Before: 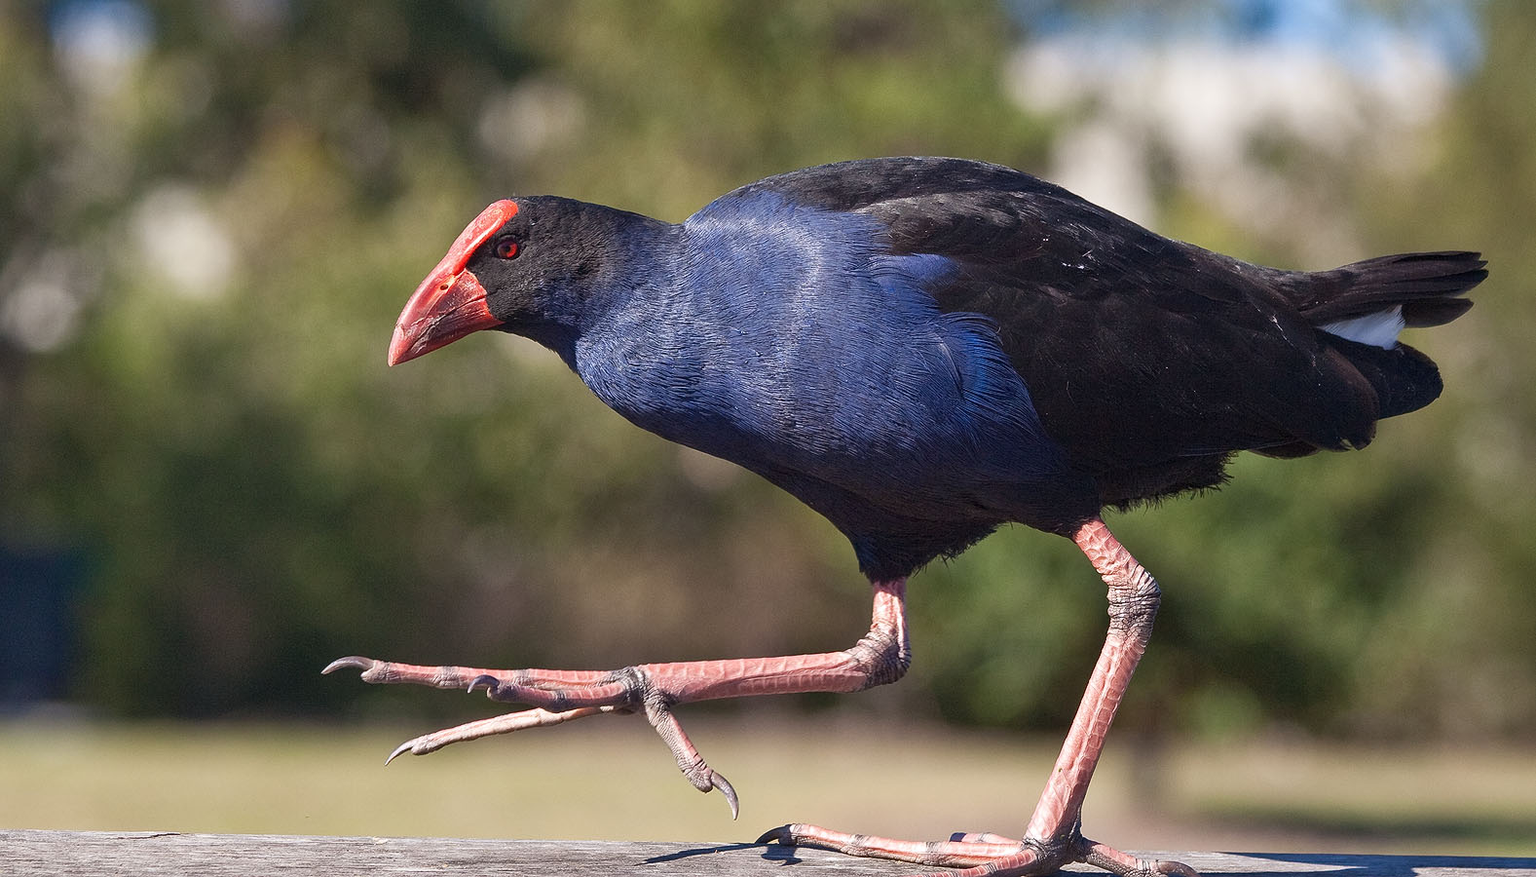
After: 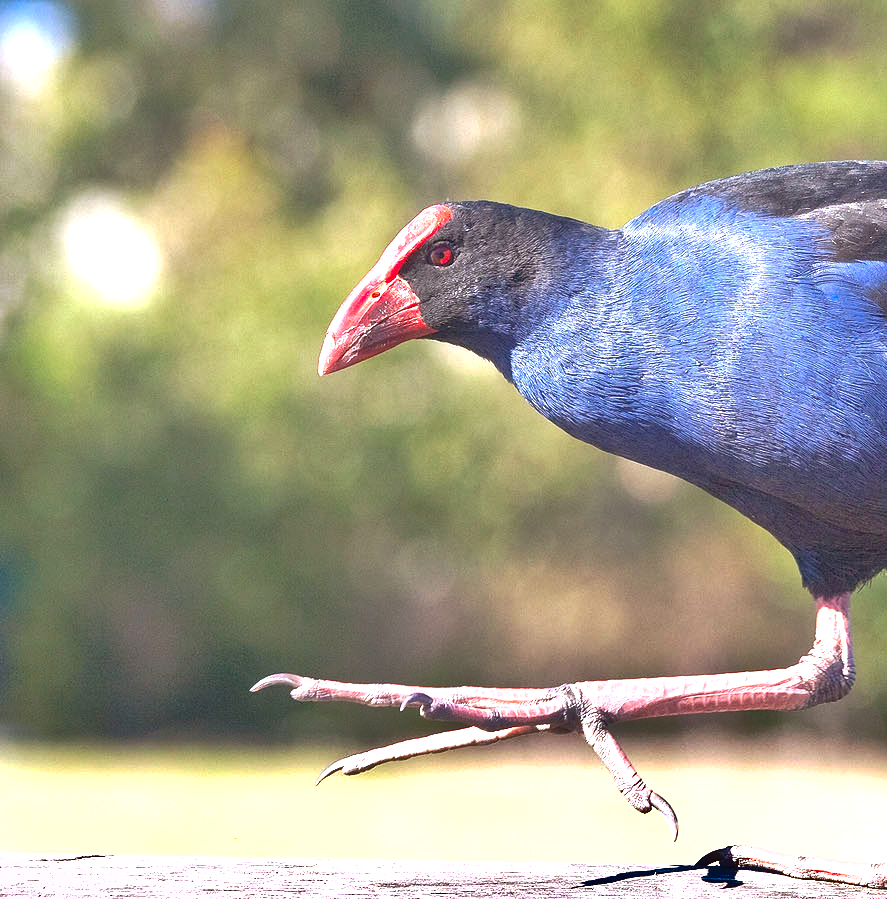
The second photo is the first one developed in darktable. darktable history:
crop: left 5.114%, right 38.589%
tone curve: curves: ch0 [(0, 0) (0.003, 0.005) (0.011, 0.016) (0.025, 0.036) (0.044, 0.071) (0.069, 0.112) (0.1, 0.149) (0.136, 0.187) (0.177, 0.228) (0.224, 0.272) (0.277, 0.32) (0.335, 0.374) (0.399, 0.429) (0.468, 0.479) (0.543, 0.538) (0.623, 0.609) (0.709, 0.697) (0.801, 0.789) (0.898, 0.876) (1, 1)], preserve colors none
rgb curve: curves: ch2 [(0, 0) (0.567, 0.512) (1, 1)], mode RGB, independent channels
shadows and highlights: shadows 32.83, highlights -47.7, soften with gaussian
color calibration: illuminant as shot in camera, x 0.358, y 0.373, temperature 4628.91 K
contrast brightness saturation: contrast 0.03, brightness 0.06, saturation 0.13
exposure: black level correction 0, exposure 0.877 EV, compensate exposure bias true, compensate highlight preservation false
